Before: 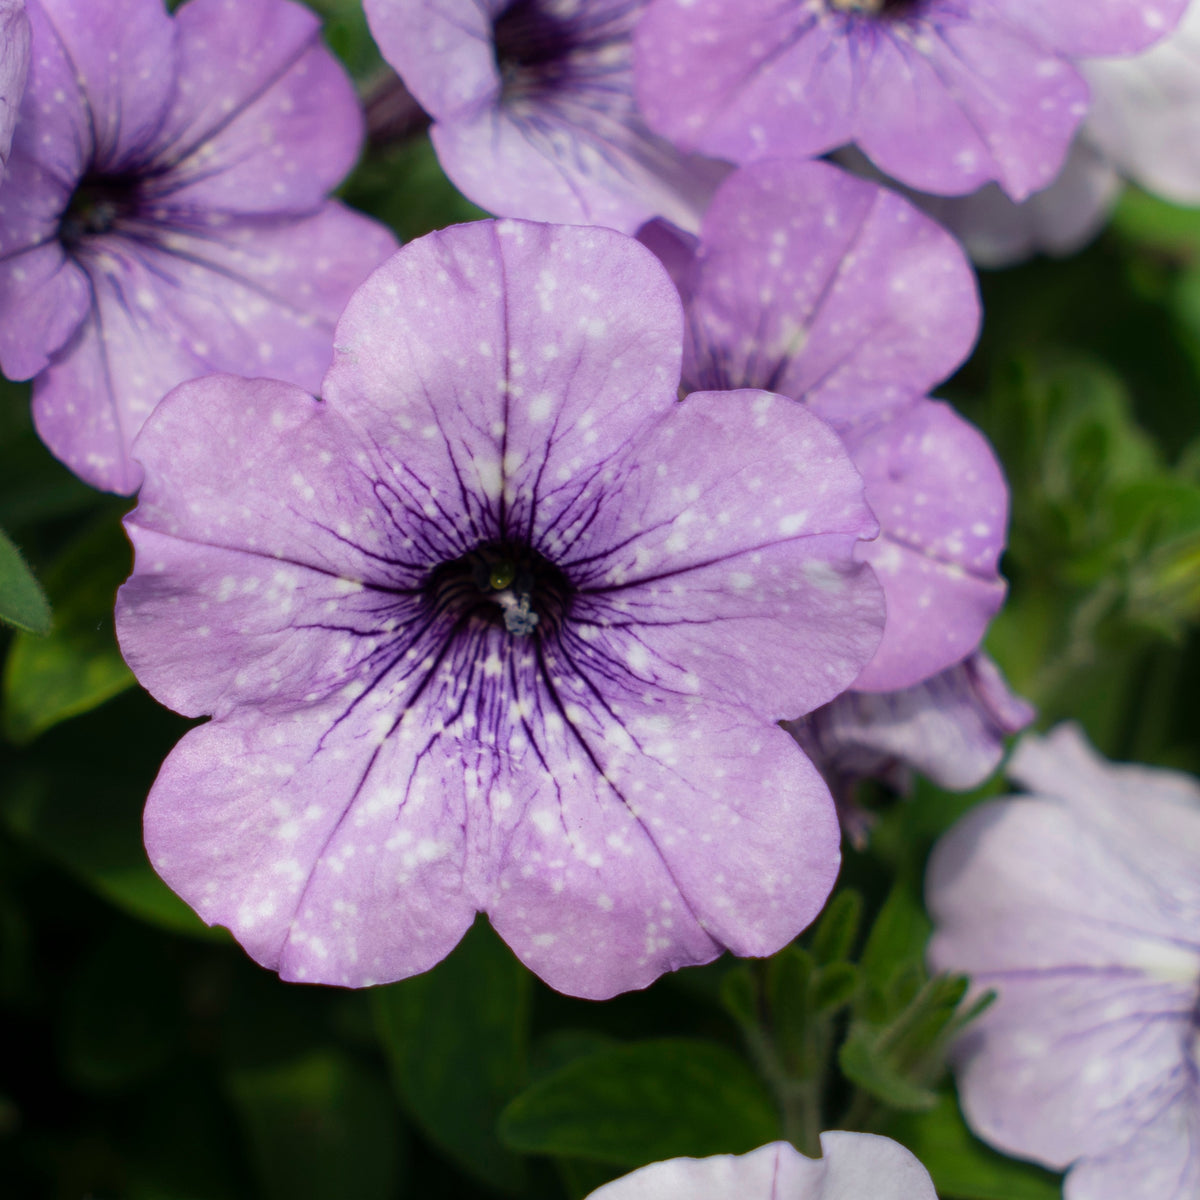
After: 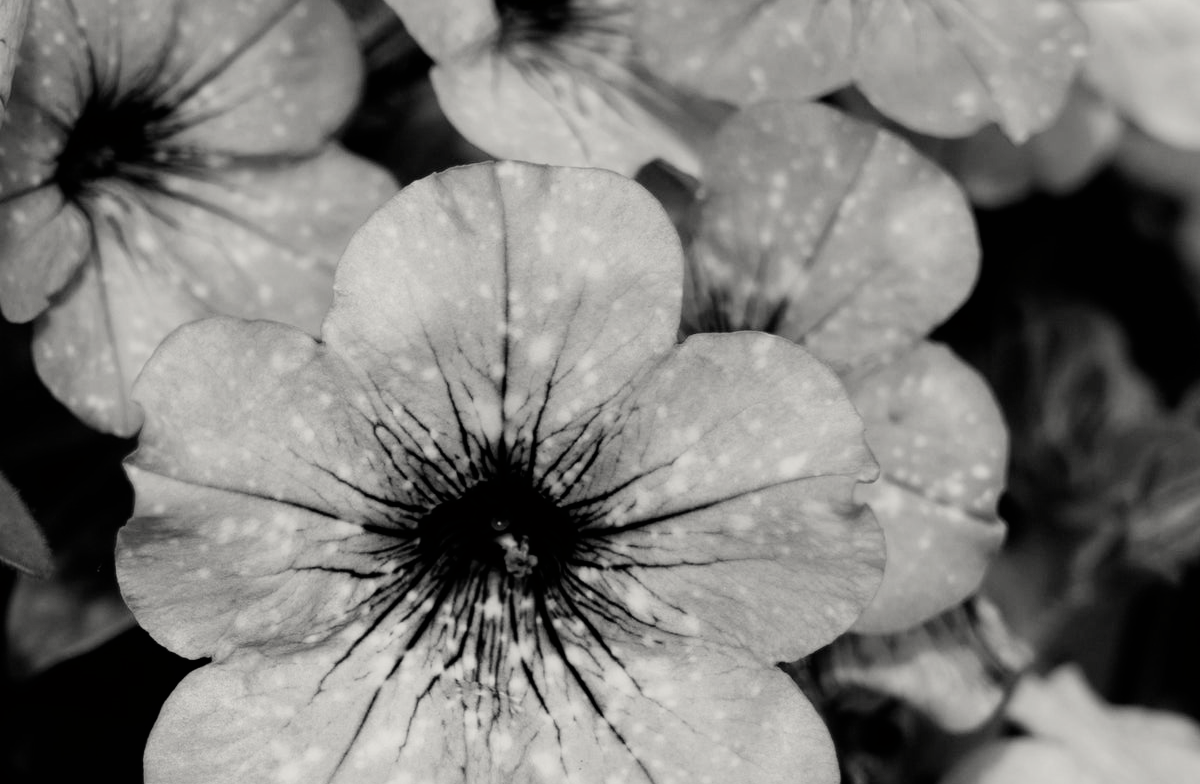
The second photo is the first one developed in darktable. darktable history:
filmic rgb: black relative exposure -5.13 EV, white relative exposure 3.53 EV, threshold 5.94 EV, hardness 3.17, contrast 1.385, highlights saturation mix -49.94%, preserve chrominance no, color science v5 (2021), enable highlight reconstruction true
color correction: highlights b* 2.91
crop and rotate: top 4.911%, bottom 29.678%
color calibration: illuminant as shot in camera, x 0.358, y 0.373, temperature 4628.91 K
